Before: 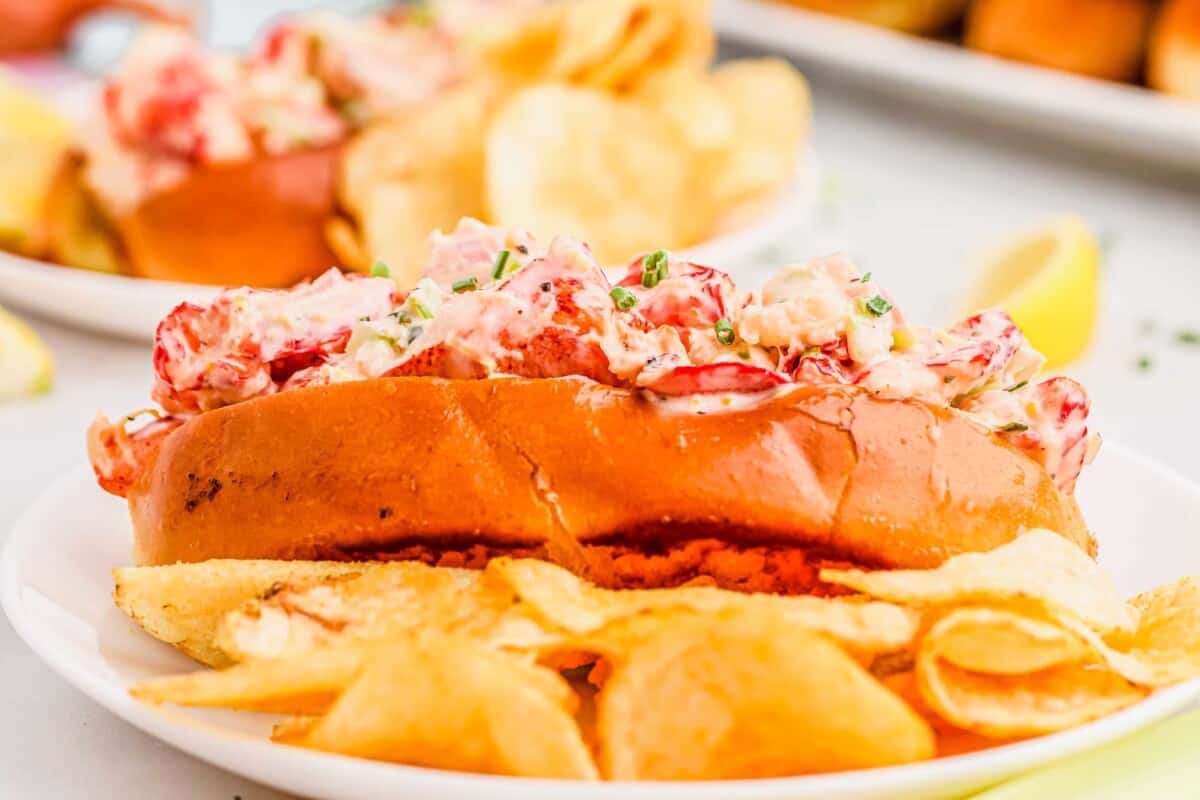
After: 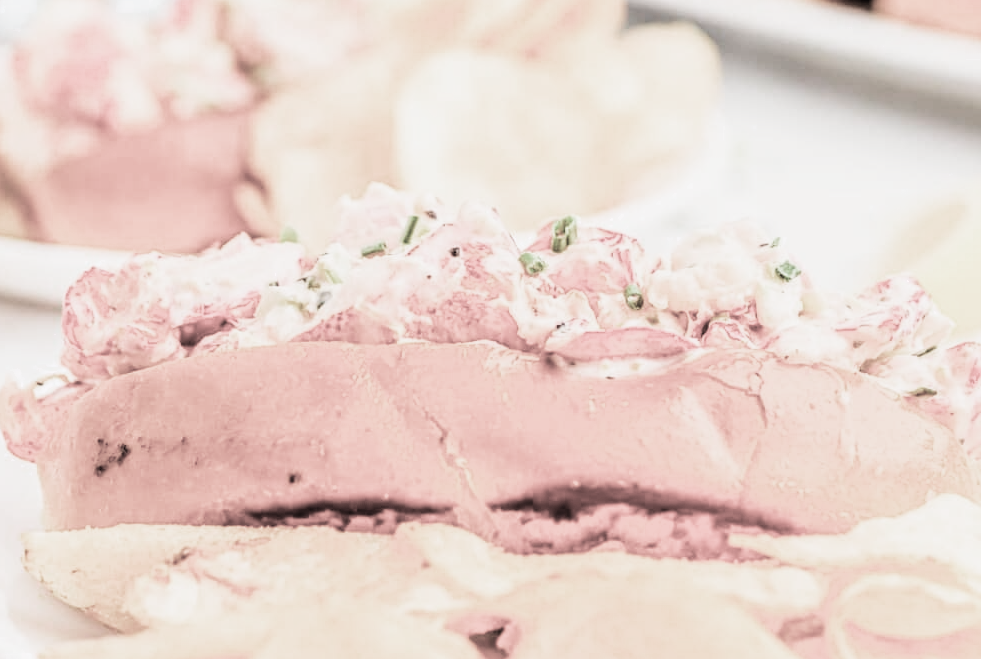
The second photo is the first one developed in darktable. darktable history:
exposure: exposure 0.775 EV, compensate highlight preservation false
crop and rotate: left 7.587%, top 4.479%, right 10.599%, bottom 13.128%
filmic rgb: black relative exposure -5.03 EV, white relative exposure 3.95 EV, hardness 2.9, contrast 1.297, highlights saturation mix -28.89%, color science v4 (2020)
color zones: curves: ch0 [(0.203, 0.433) (0.607, 0.517) (0.697, 0.696) (0.705, 0.897)]
